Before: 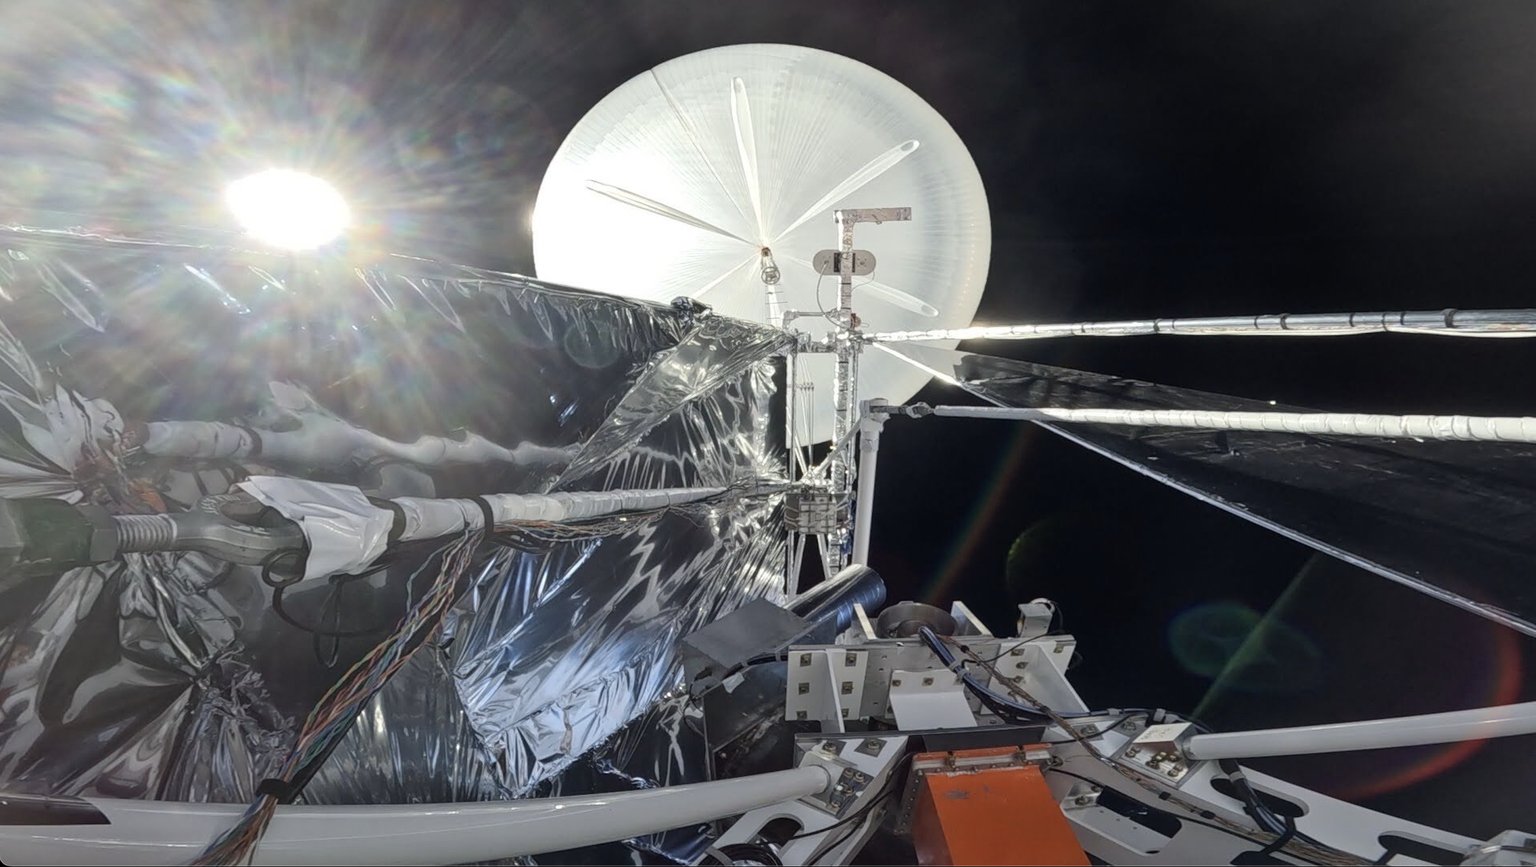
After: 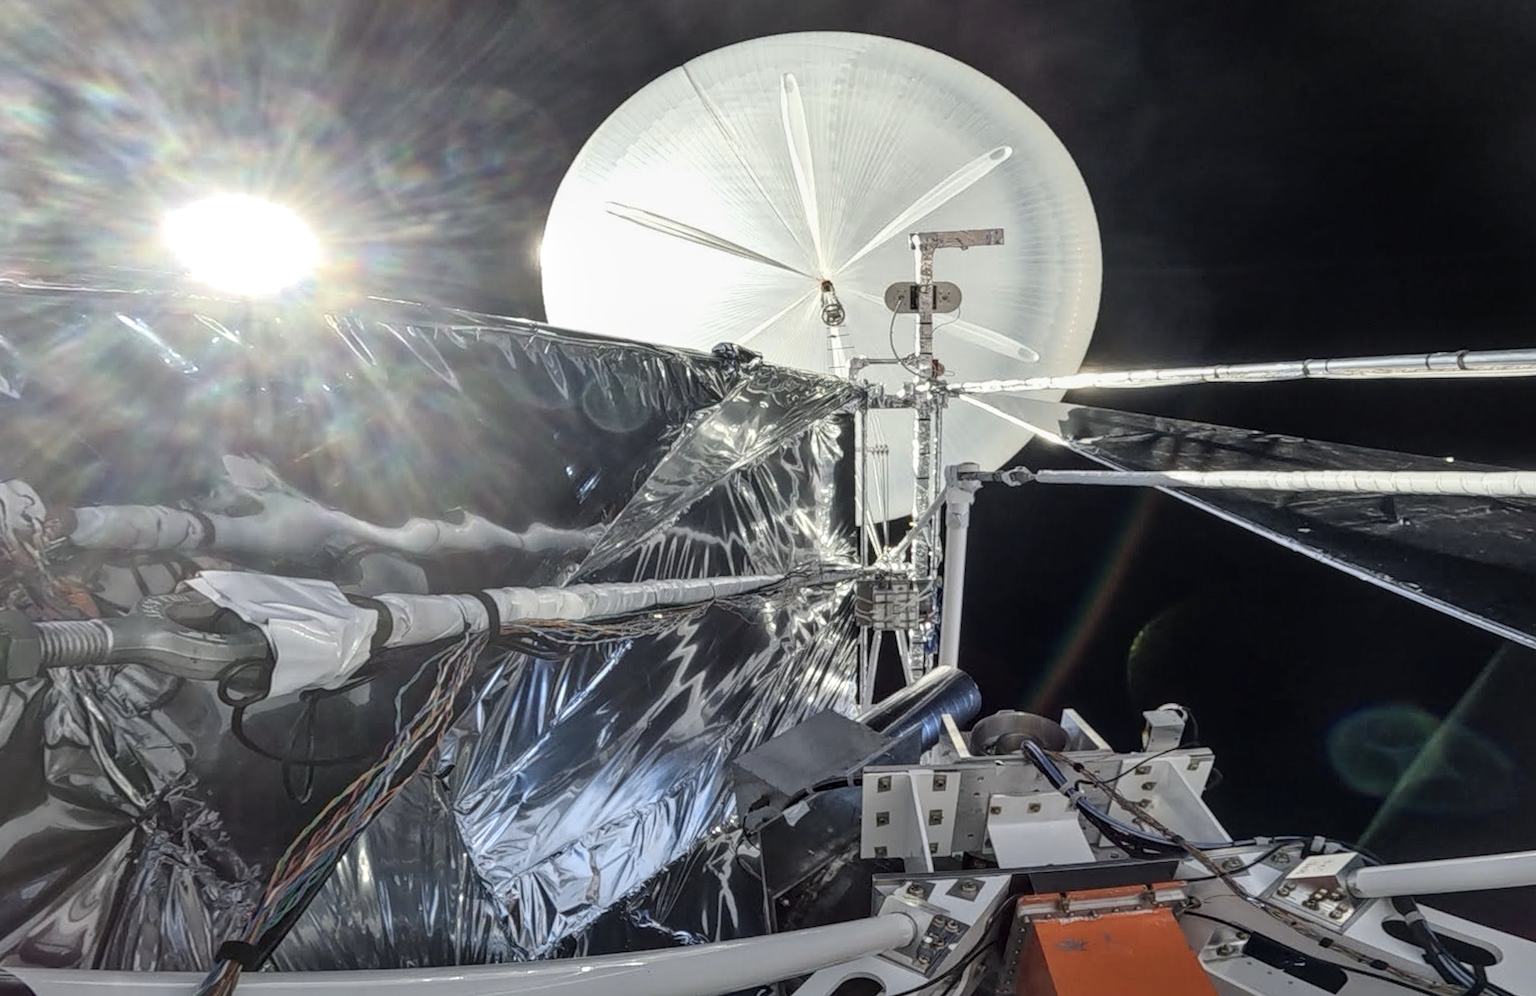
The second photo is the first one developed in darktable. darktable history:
local contrast: on, module defaults
crop and rotate: angle 1°, left 4.281%, top 0.642%, right 11.383%, bottom 2.486%
filmic rgb: black relative exposure -16 EV, white relative exposure 2.93 EV, hardness 10.04, color science v6 (2022)
shadows and highlights: radius 171.16, shadows 27, white point adjustment 3.13, highlights -67.95, soften with gaussian
